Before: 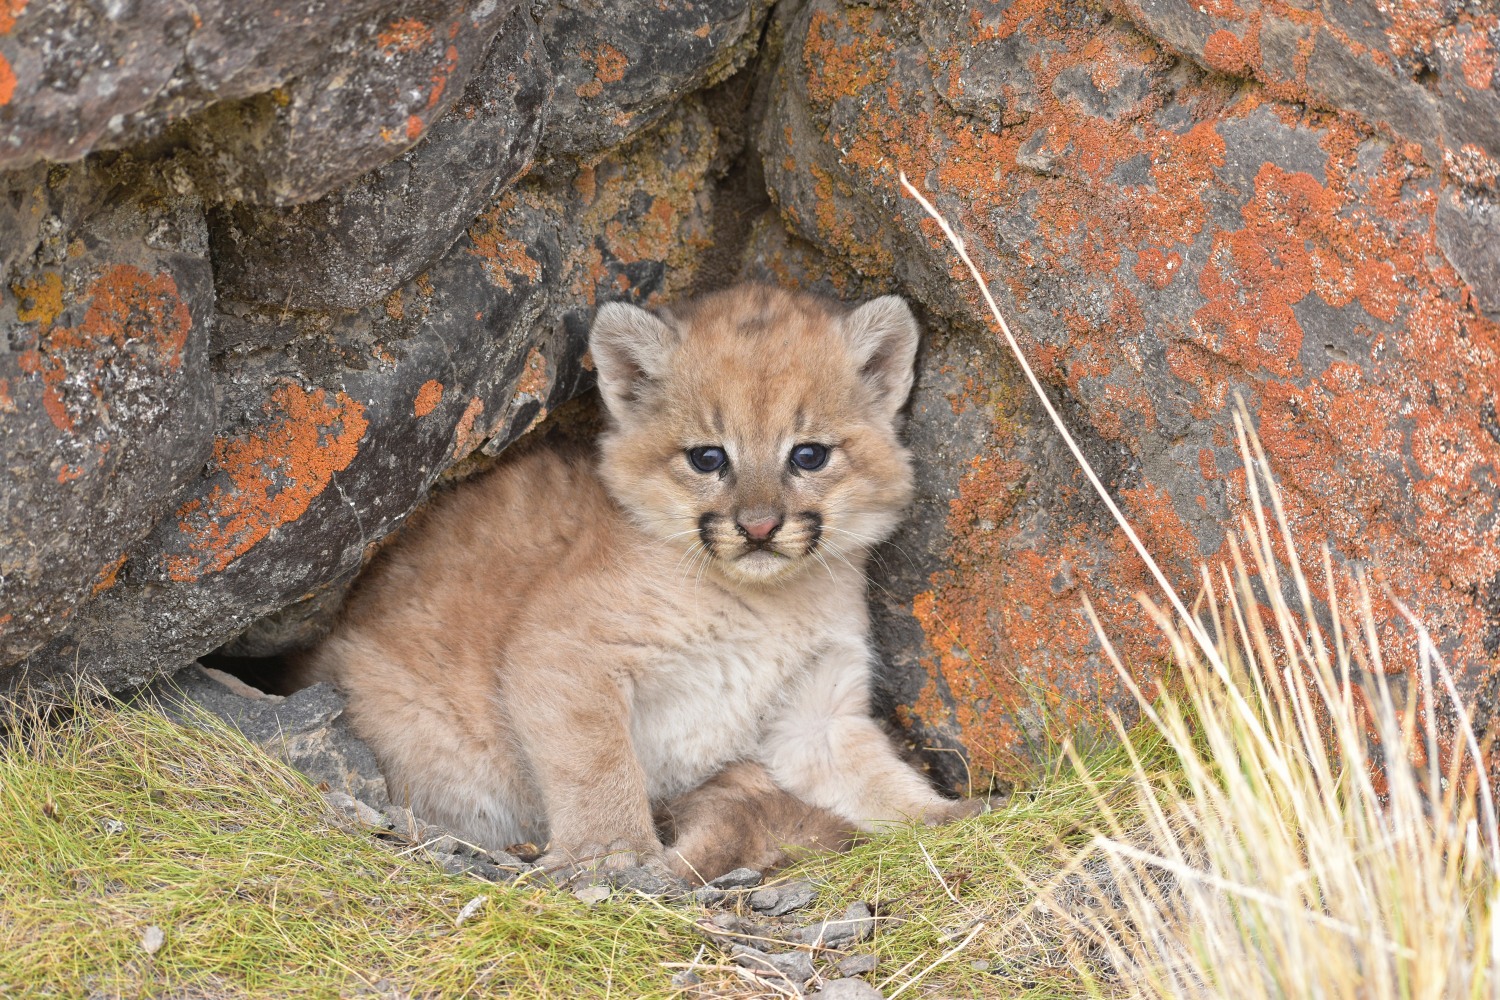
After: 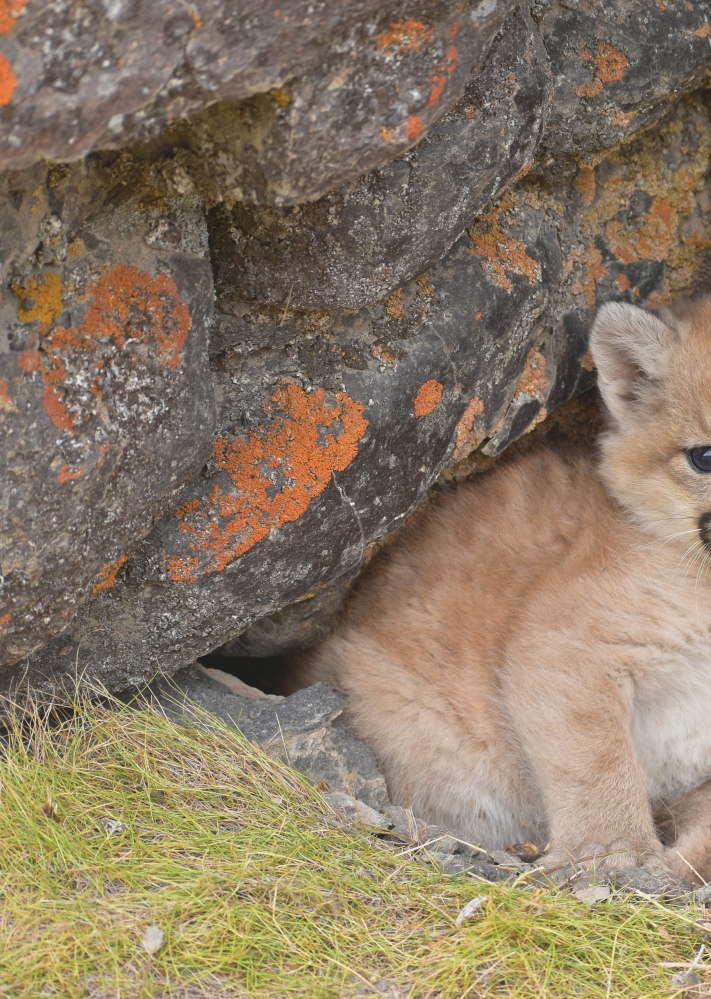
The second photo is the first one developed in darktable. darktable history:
local contrast: highlights 68%, shadows 67%, detail 83%, midtone range 0.329
crop and rotate: left 0.023%, top 0%, right 52.551%
exposure: compensate highlight preservation false
